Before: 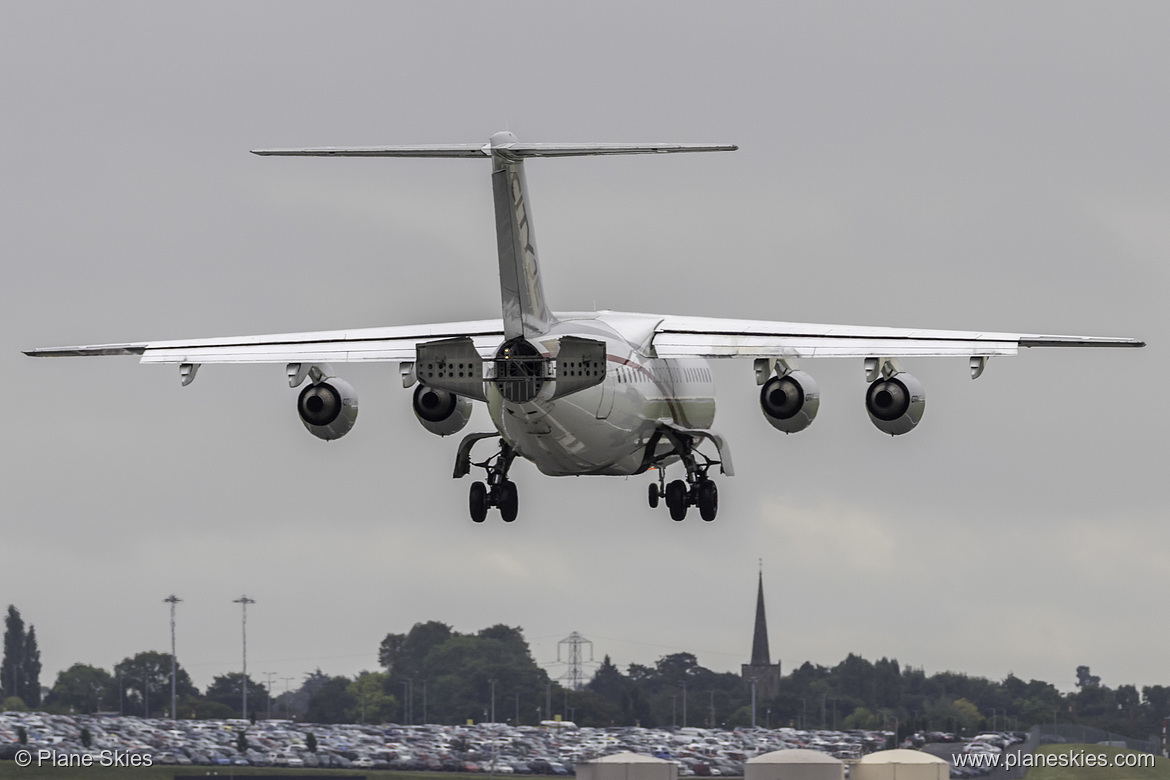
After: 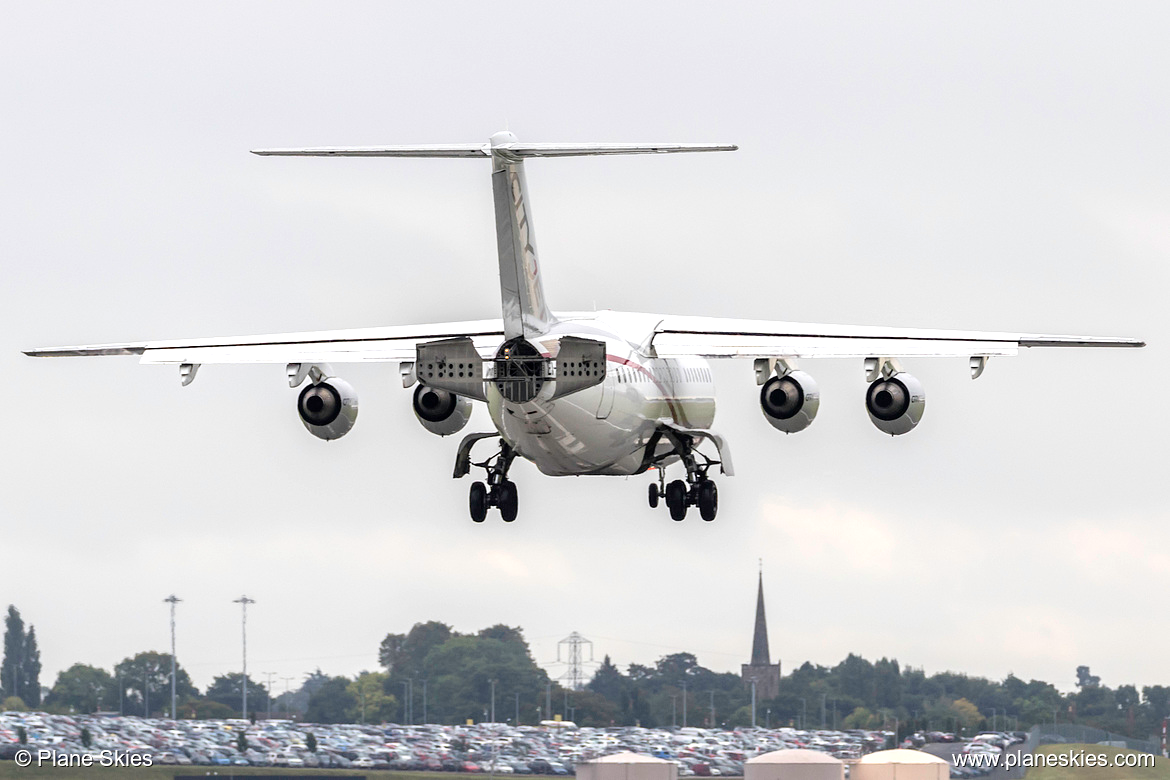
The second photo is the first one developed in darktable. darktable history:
tone equalizer: -8 EV -0.786 EV, -7 EV -0.68 EV, -6 EV -0.634 EV, -5 EV -0.399 EV, -3 EV 0.37 EV, -2 EV 0.6 EV, -1 EV 0.694 EV, +0 EV 0.723 EV, mask exposure compensation -0.513 EV
